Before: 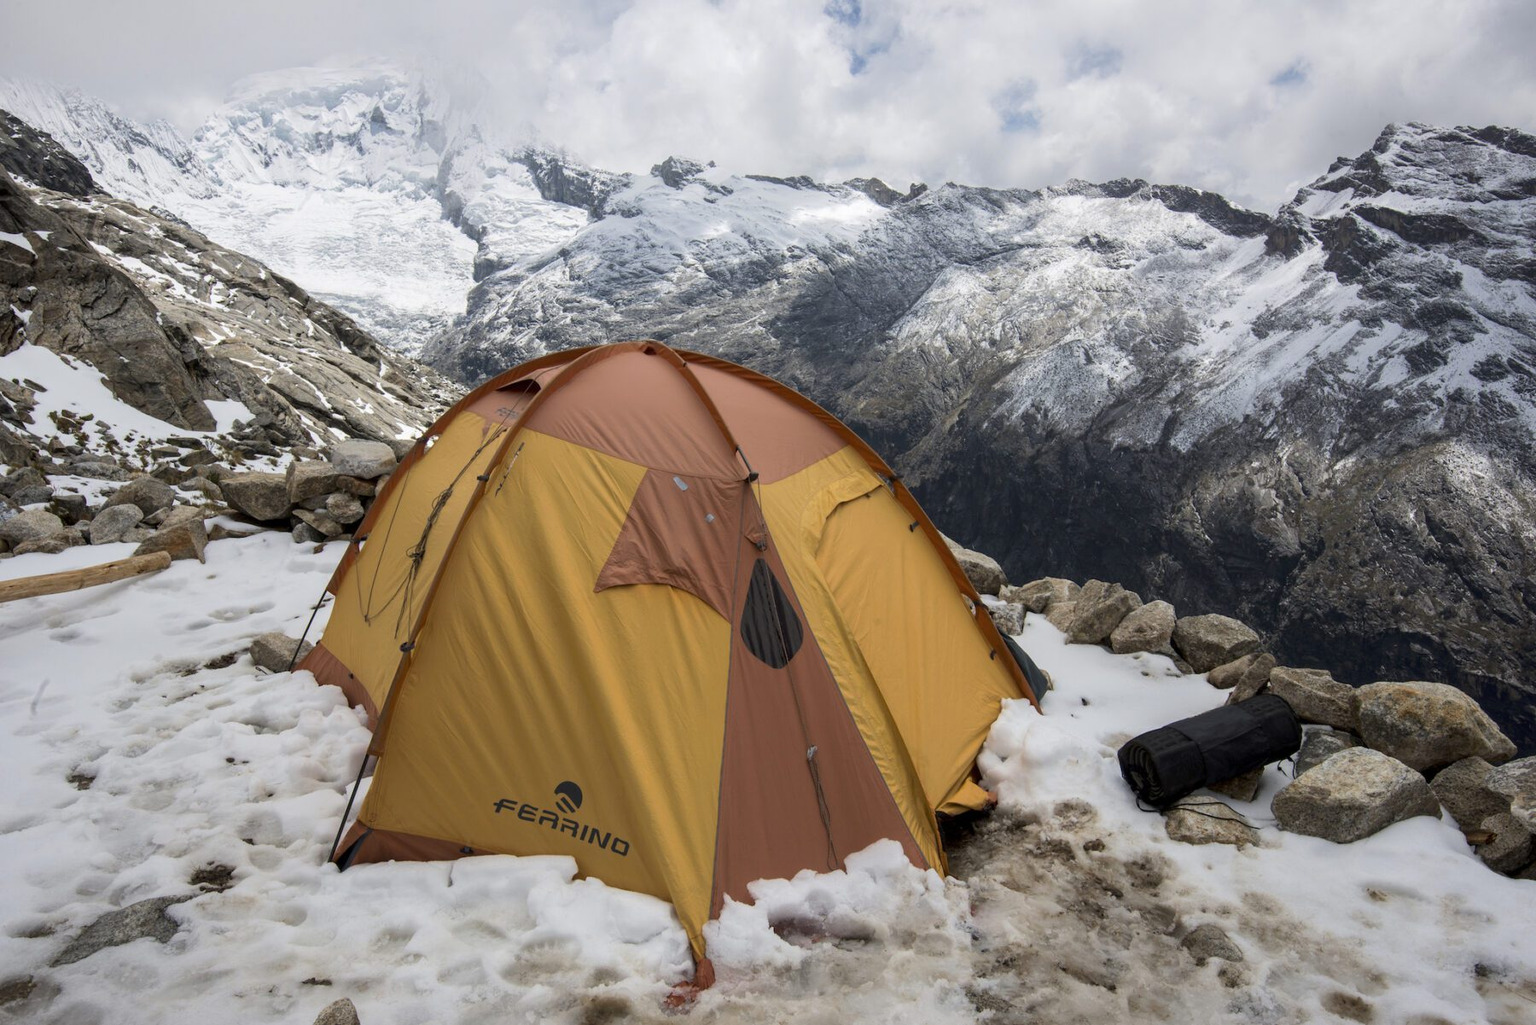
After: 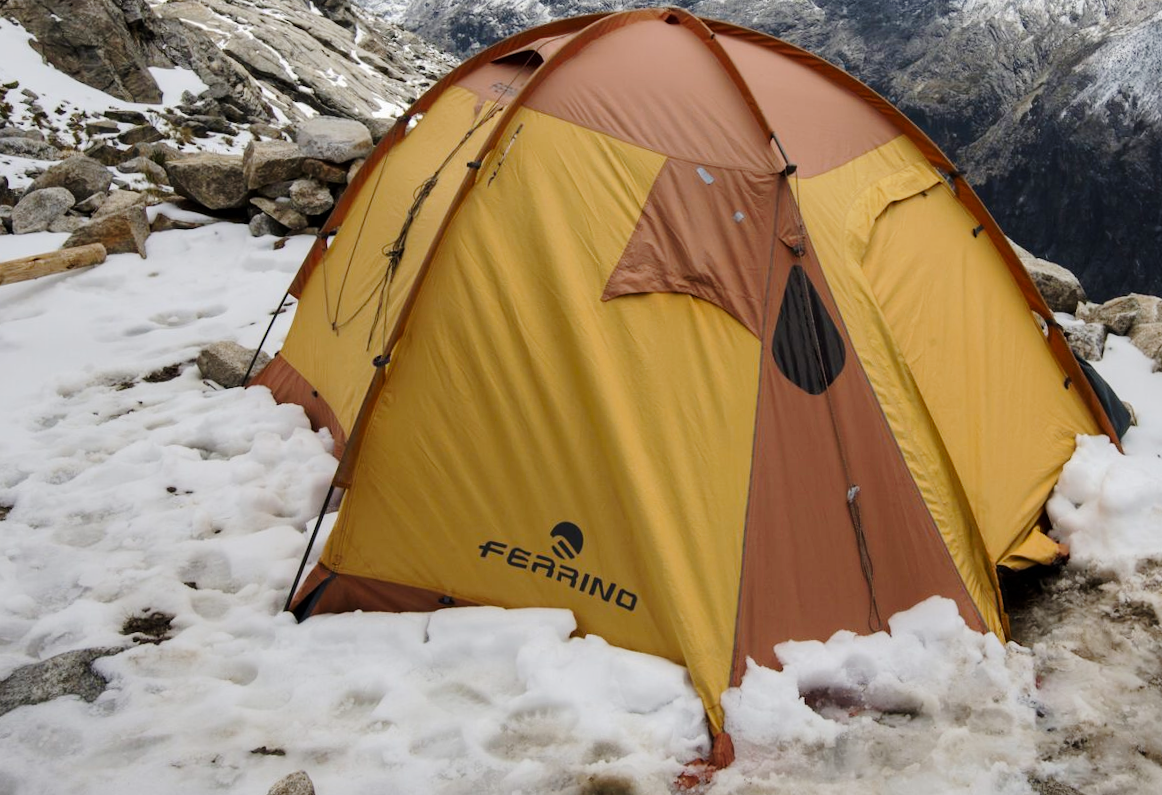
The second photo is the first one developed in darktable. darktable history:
tone curve: curves: ch0 [(0, 0) (0.081, 0.044) (0.185, 0.145) (0.283, 0.273) (0.405, 0.449) (0.495, 0.554) (0.686, 0.743) (0.826, 0.853) (0.978, 0.988)]; ch1 [(0, 0) (0.147, 0.166) (0.321, 0.362) (0.371, 0.402) (0.423, 0.426) (0.479, 0.472) (0.505, 0.497) (0.521, 0.506) (0.551, 0.546) (0.586, 0.571) (0.625, 0.638) (0.68, 0.715) (1, 1)]; ch2 [(0, 0) (0.346, 0.378) (0.404, 0.427) (0.502, 0.498) (0.531, 0.517) (0.547, 0.526) (0.582, 0.571) (0.629, 0.626) (0.717, 0.678) (1, 1)], preserve colors none
crop and rotate: angle -1.09°, left 3.932%, top 31.906%, right 29.672%
